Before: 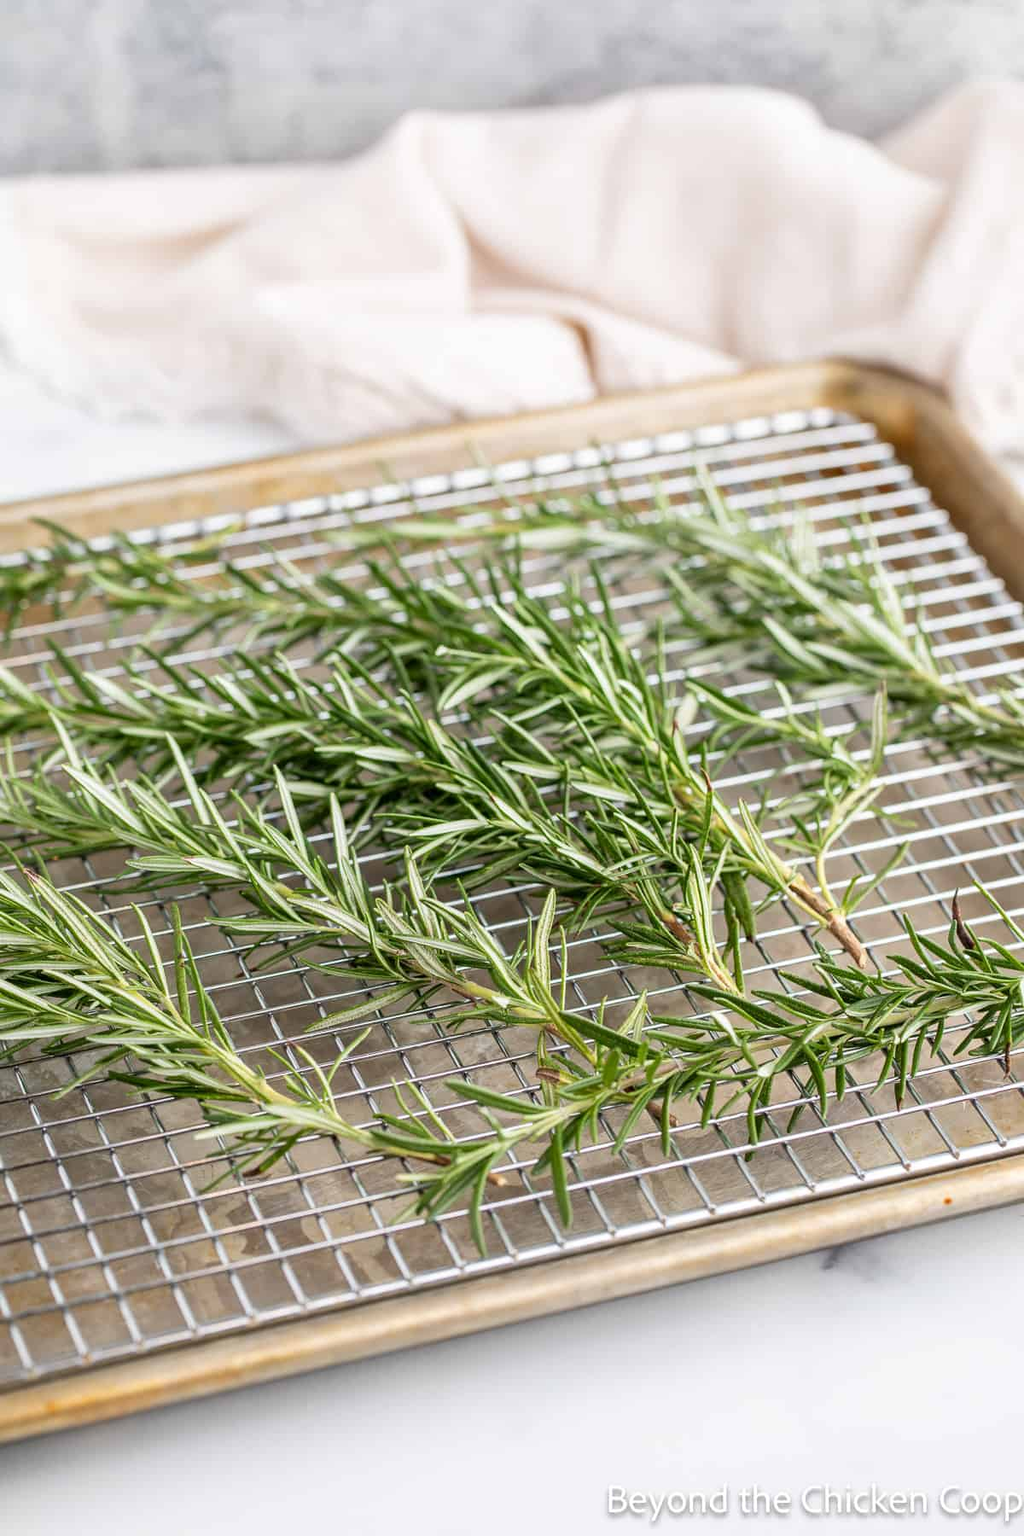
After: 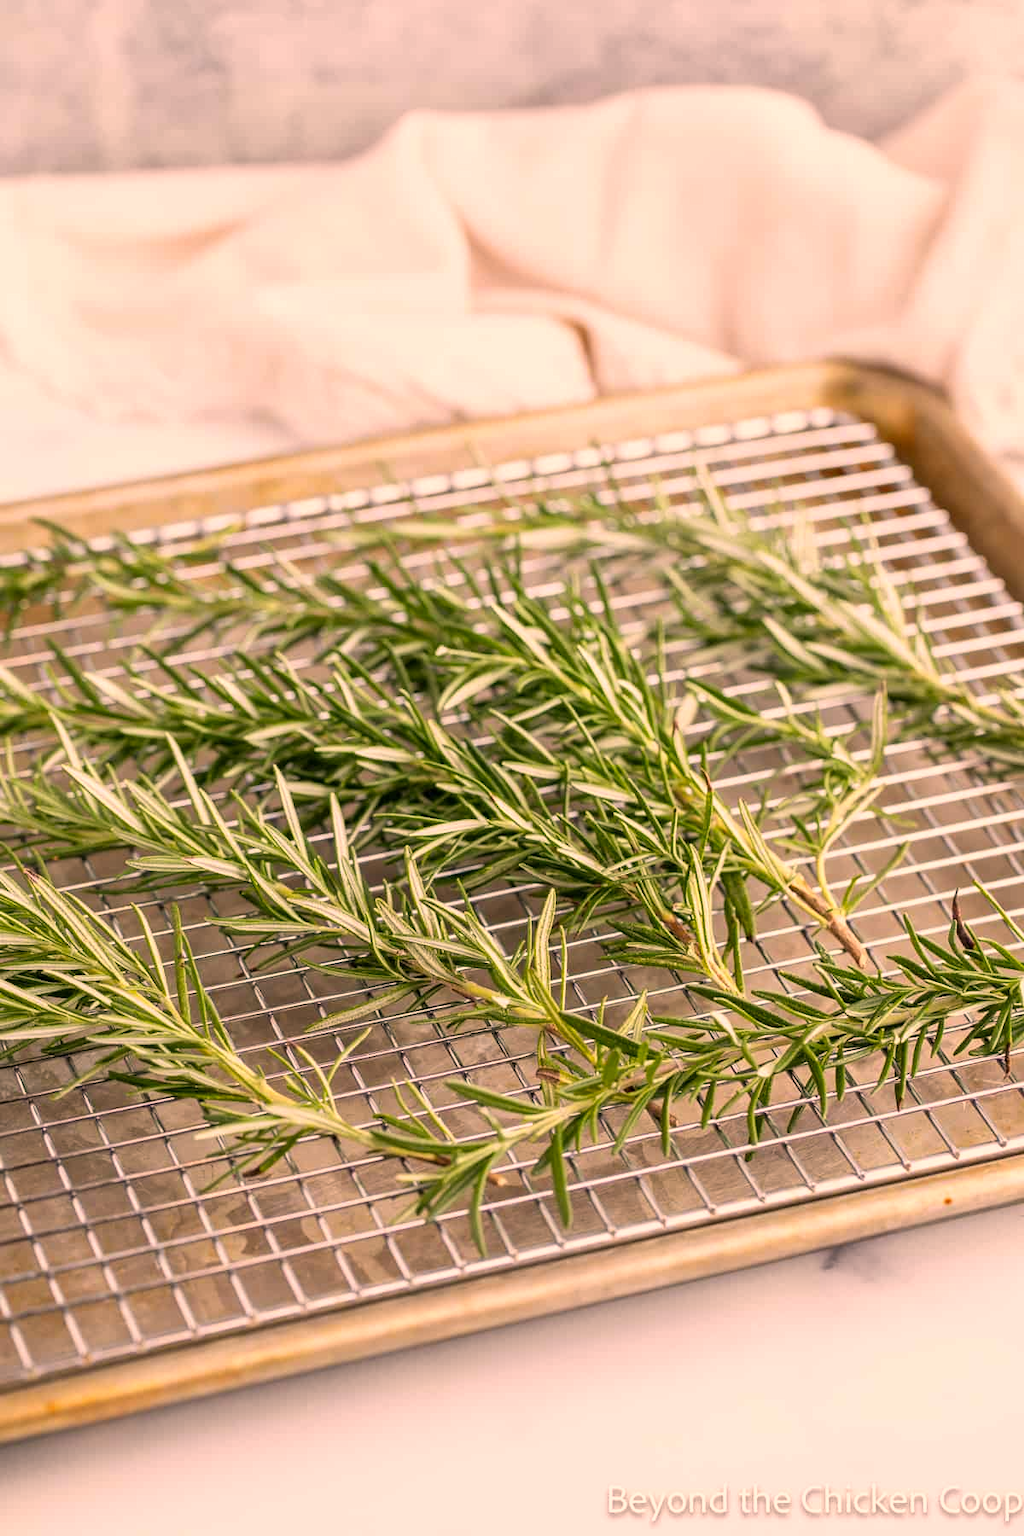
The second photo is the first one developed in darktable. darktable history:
color correction: highlights a* 17.51, highlights b* 18.99
